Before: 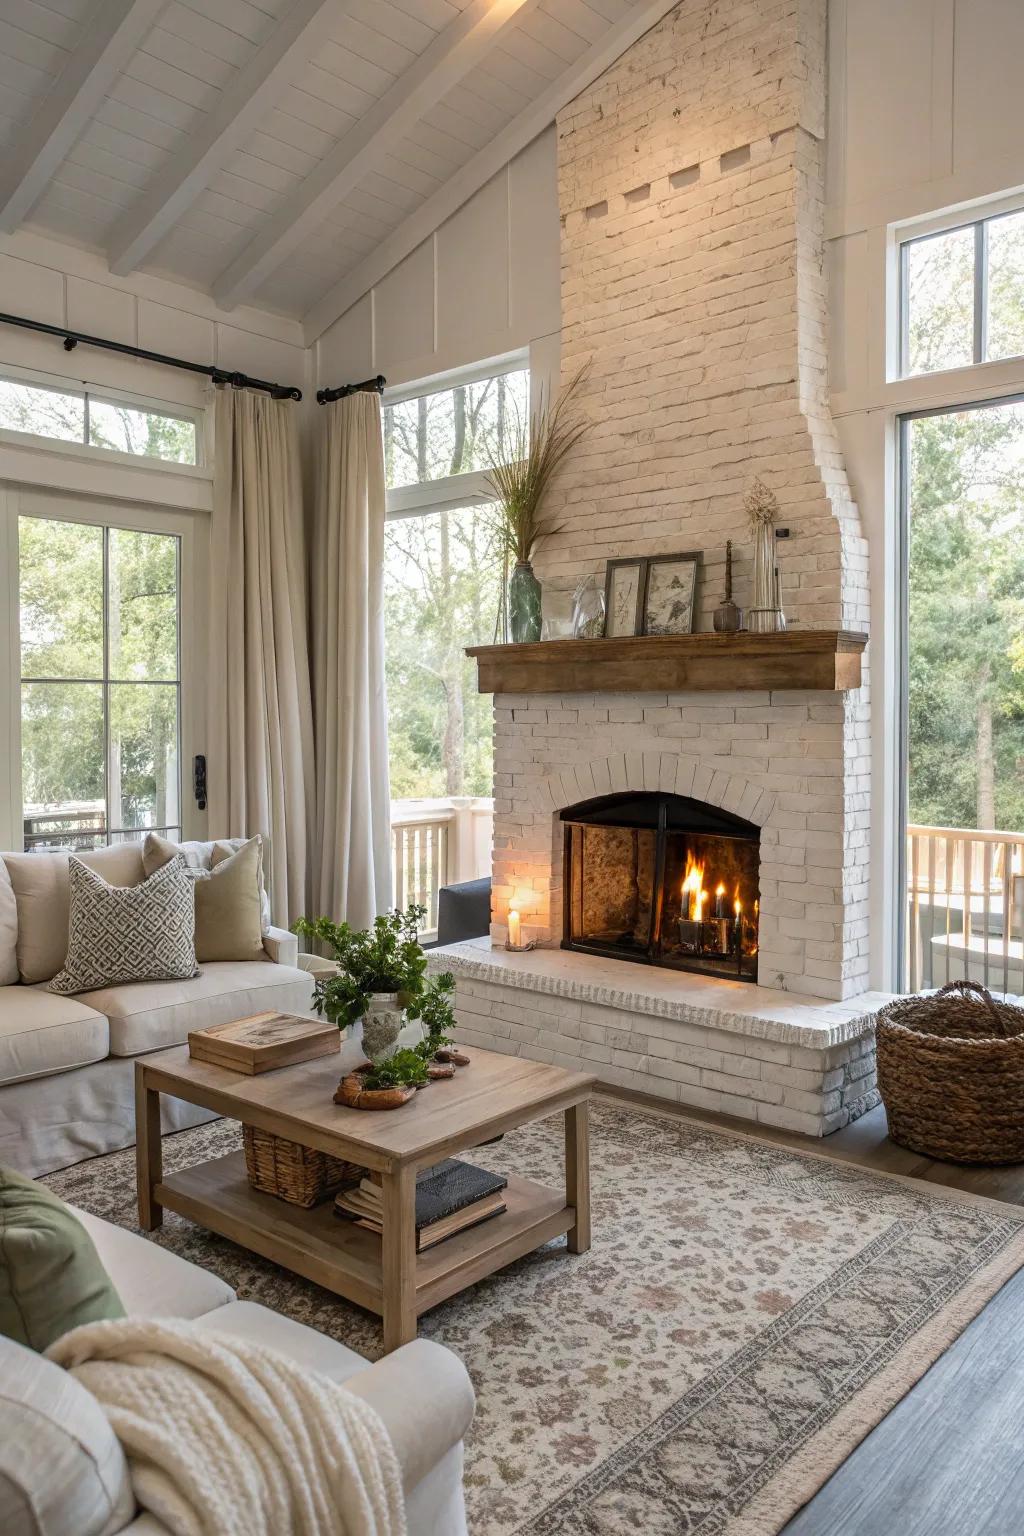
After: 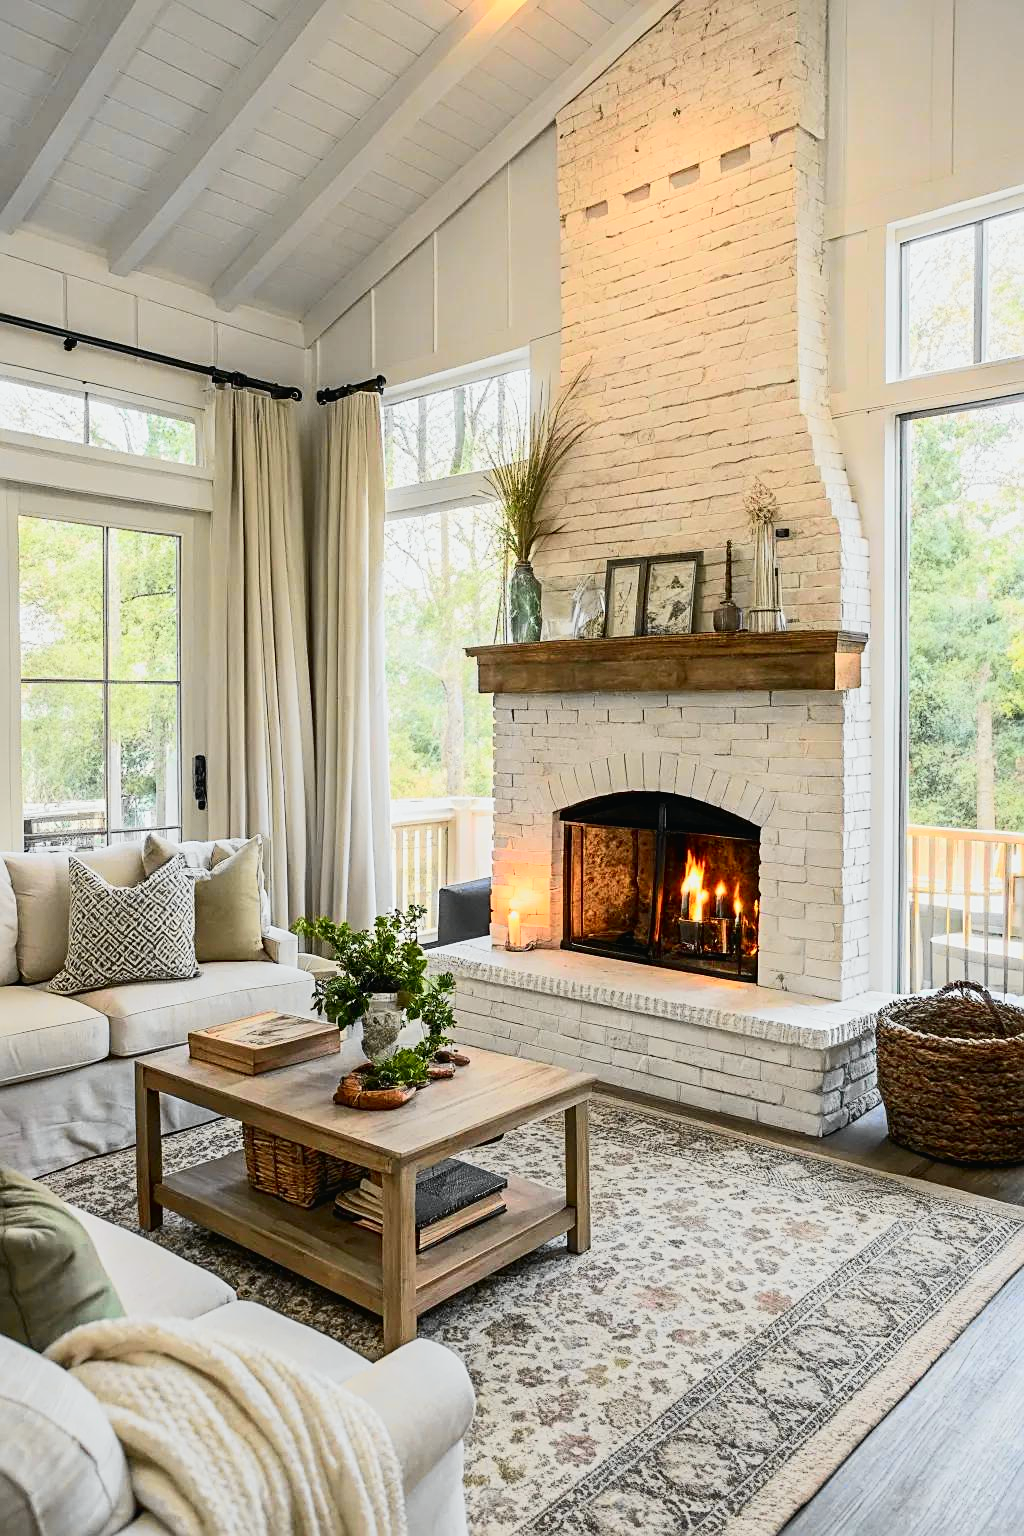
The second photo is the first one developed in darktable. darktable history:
tone curve: curves: ch0 [(0, 0.015) (0.037, 0.022) (0.131, 0.116) (0.316, 0.345) (0.49, 0.615) (0.677, 0.82) (0.813, 0.891) (1, 0.955)]; ch1 [(0, 0) (0.366, 0.367) (0.475, 0.462) (0.494, 0.496) (0.504, 0.497) (0.554, 0.571) (0.618, 0.668) (1, 1)]; ch2 [(0, 0) (0.333, 0.346) (0.375, 0.375) (0.435, 0.424) (0.476, 0.492) (0.502, 0.499) (0.525, 0.522) (0.558, 0.575) (0.614, 0.656) (1, 1)], color space Lab, independent channels
sharpen: on, module defaults
